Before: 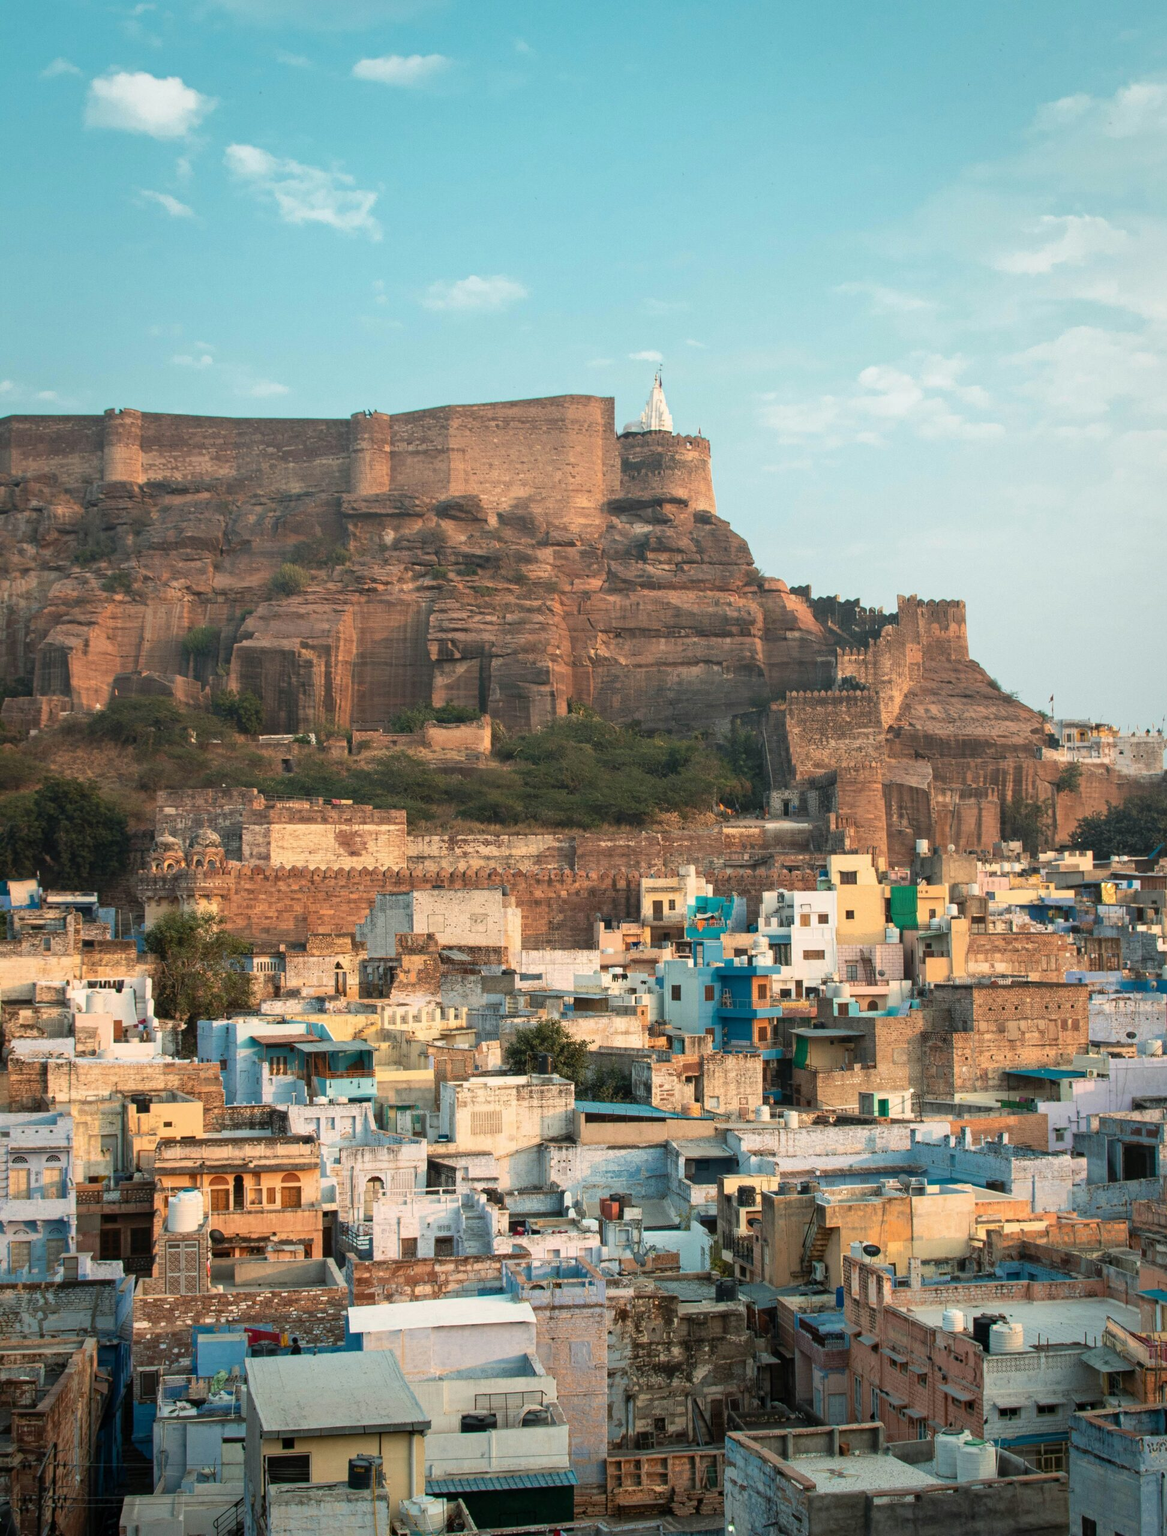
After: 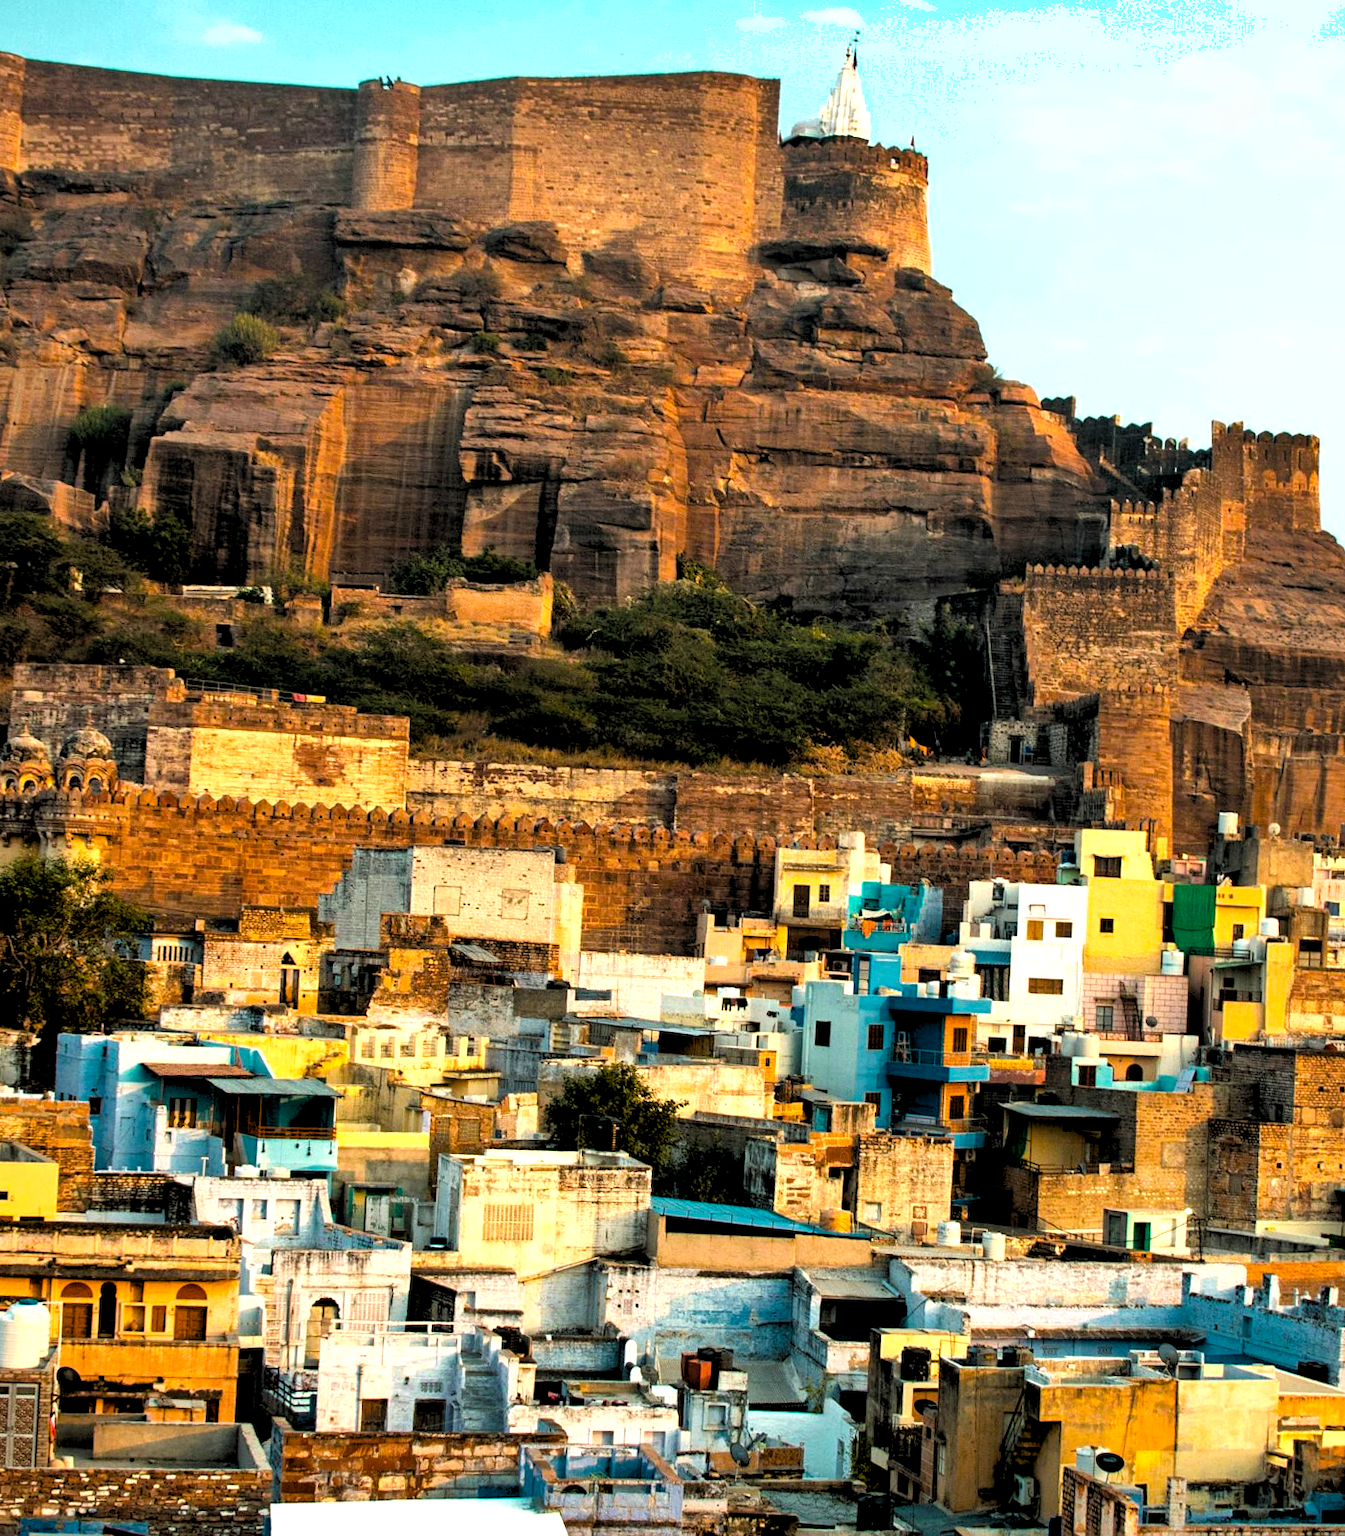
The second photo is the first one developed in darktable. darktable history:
rgb levels: levels [[0.034, 0.472, 0.904], [0, 0.5, 1], [0, 0.5, 1]]
color balance rgb: linear chroma grading › global chroma 9%, perceptual saturation grading › global saturation 36%, perceptual saturation grading › shadows 35%, perceptual brilliance grading › global brilliance 15%, perceptual brilliance grading › shadows -35%, global vibrance 15%
crop and rotate: angle -3.37°, left 9.79%, top 20.73%, right 12.42%, bottom 11.82%
shadows and highlights: soften with gaussian
